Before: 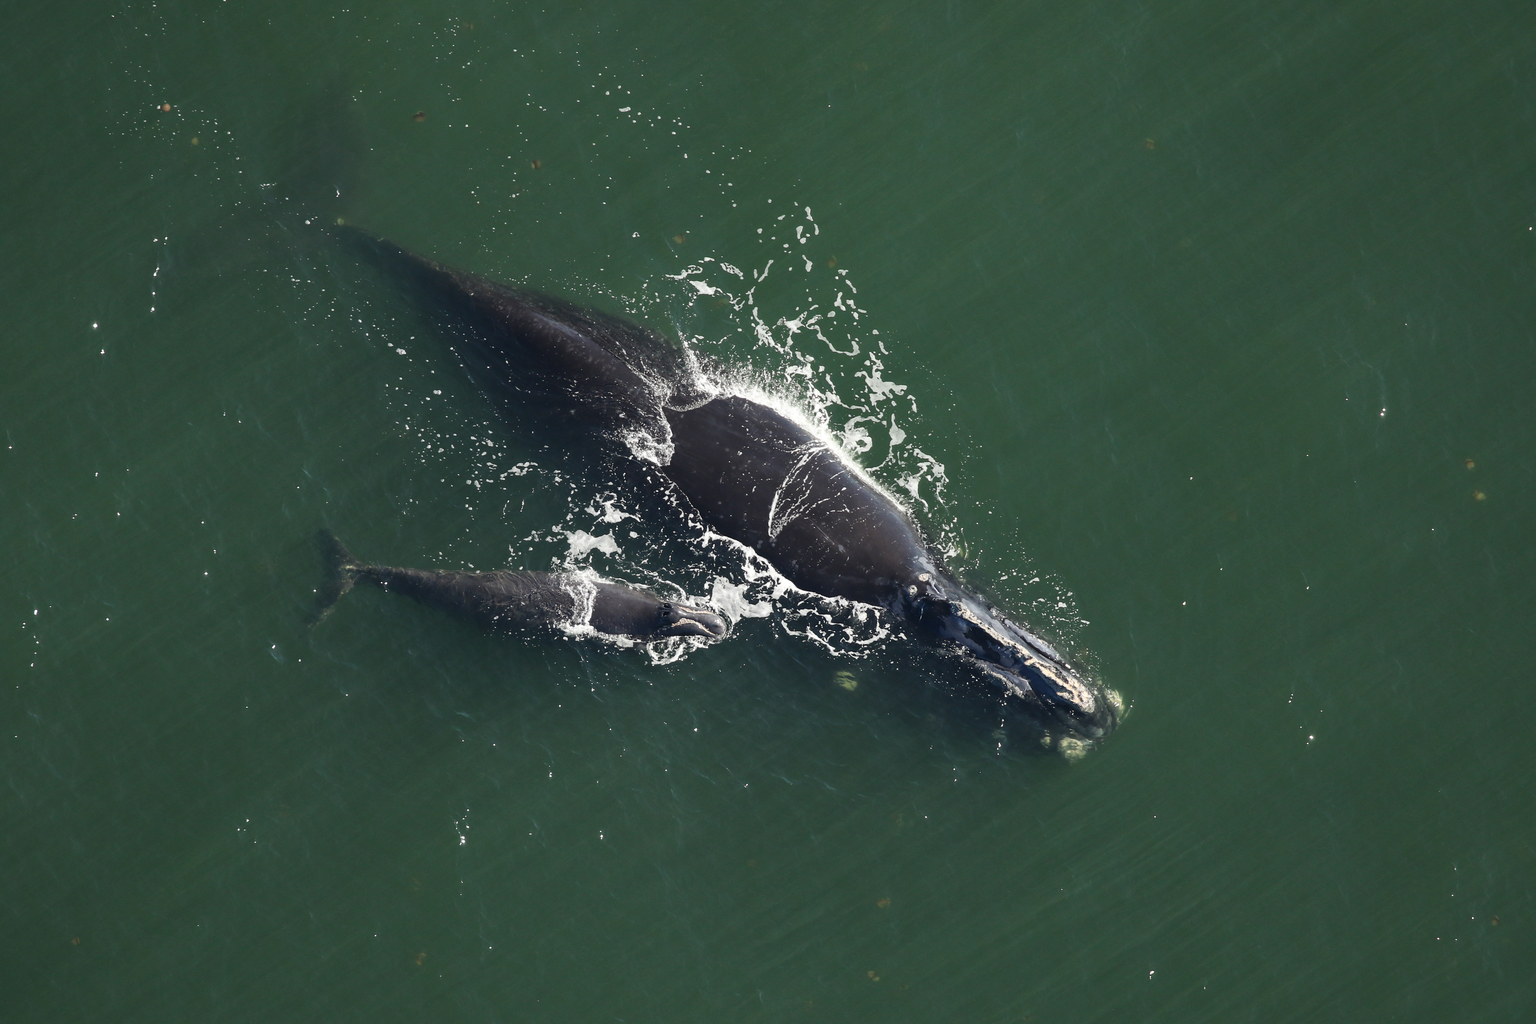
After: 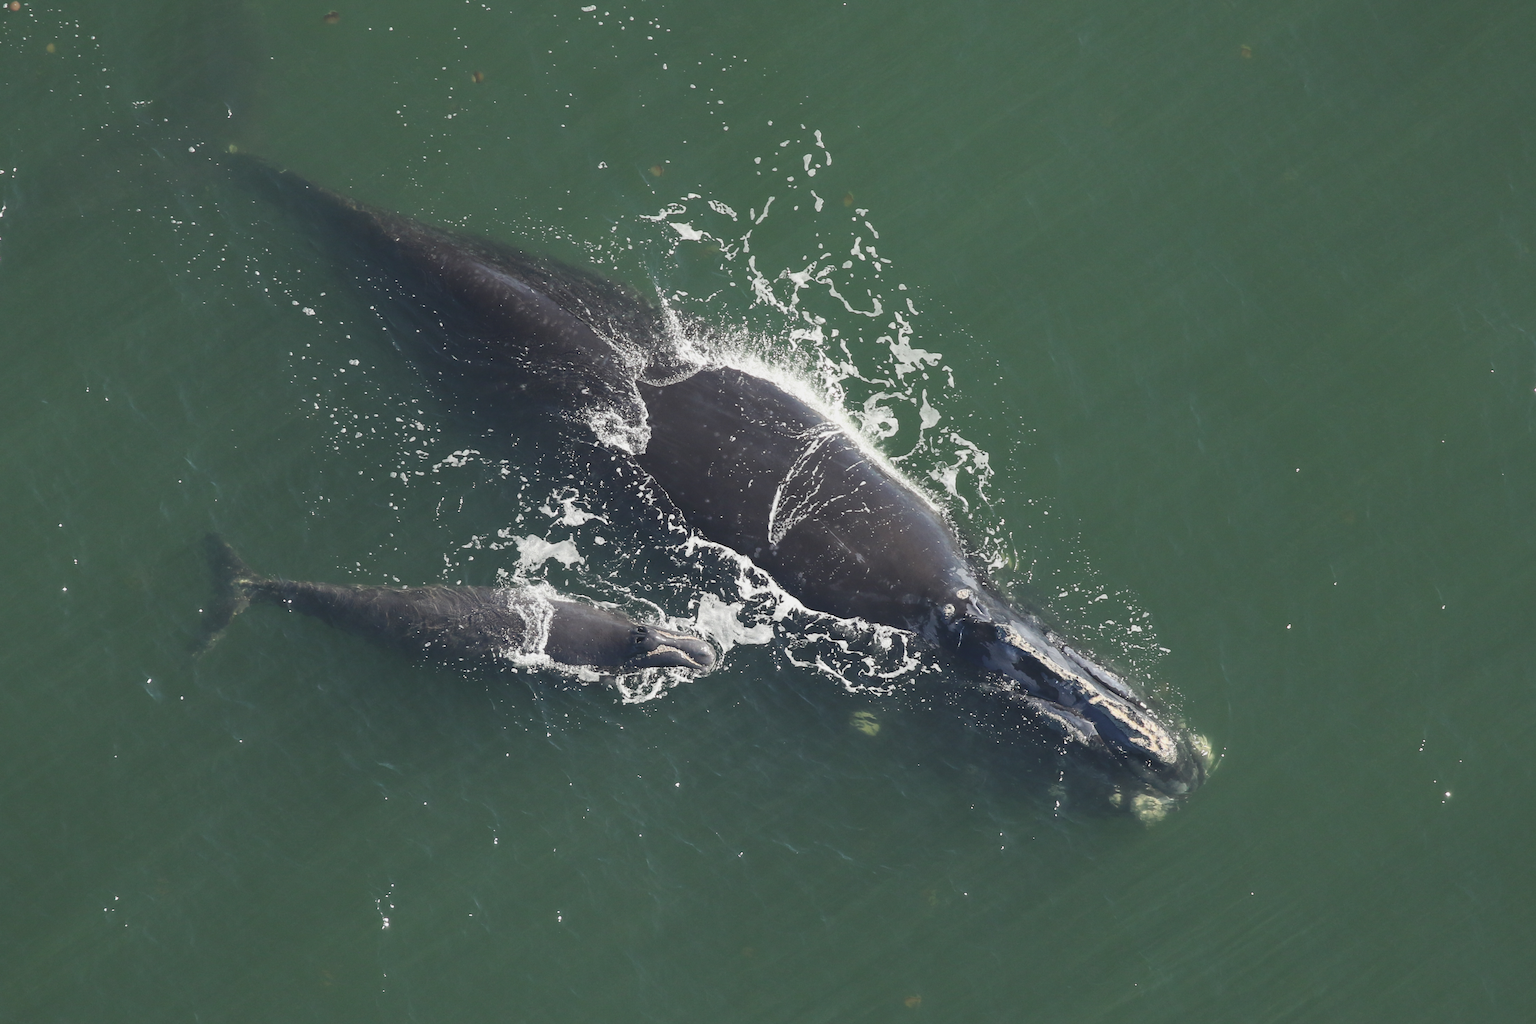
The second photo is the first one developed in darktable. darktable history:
exposure: exposure 0.081 EV, compensate highlight preservation false
white balance: red 1, blue 1
crop and rotate: left 10.071%, top 10.071%, right 10.02%, bottom 10.02%
contrast brightness saturation: contrast -0.15, brightness 0.05, saturation -0.12
